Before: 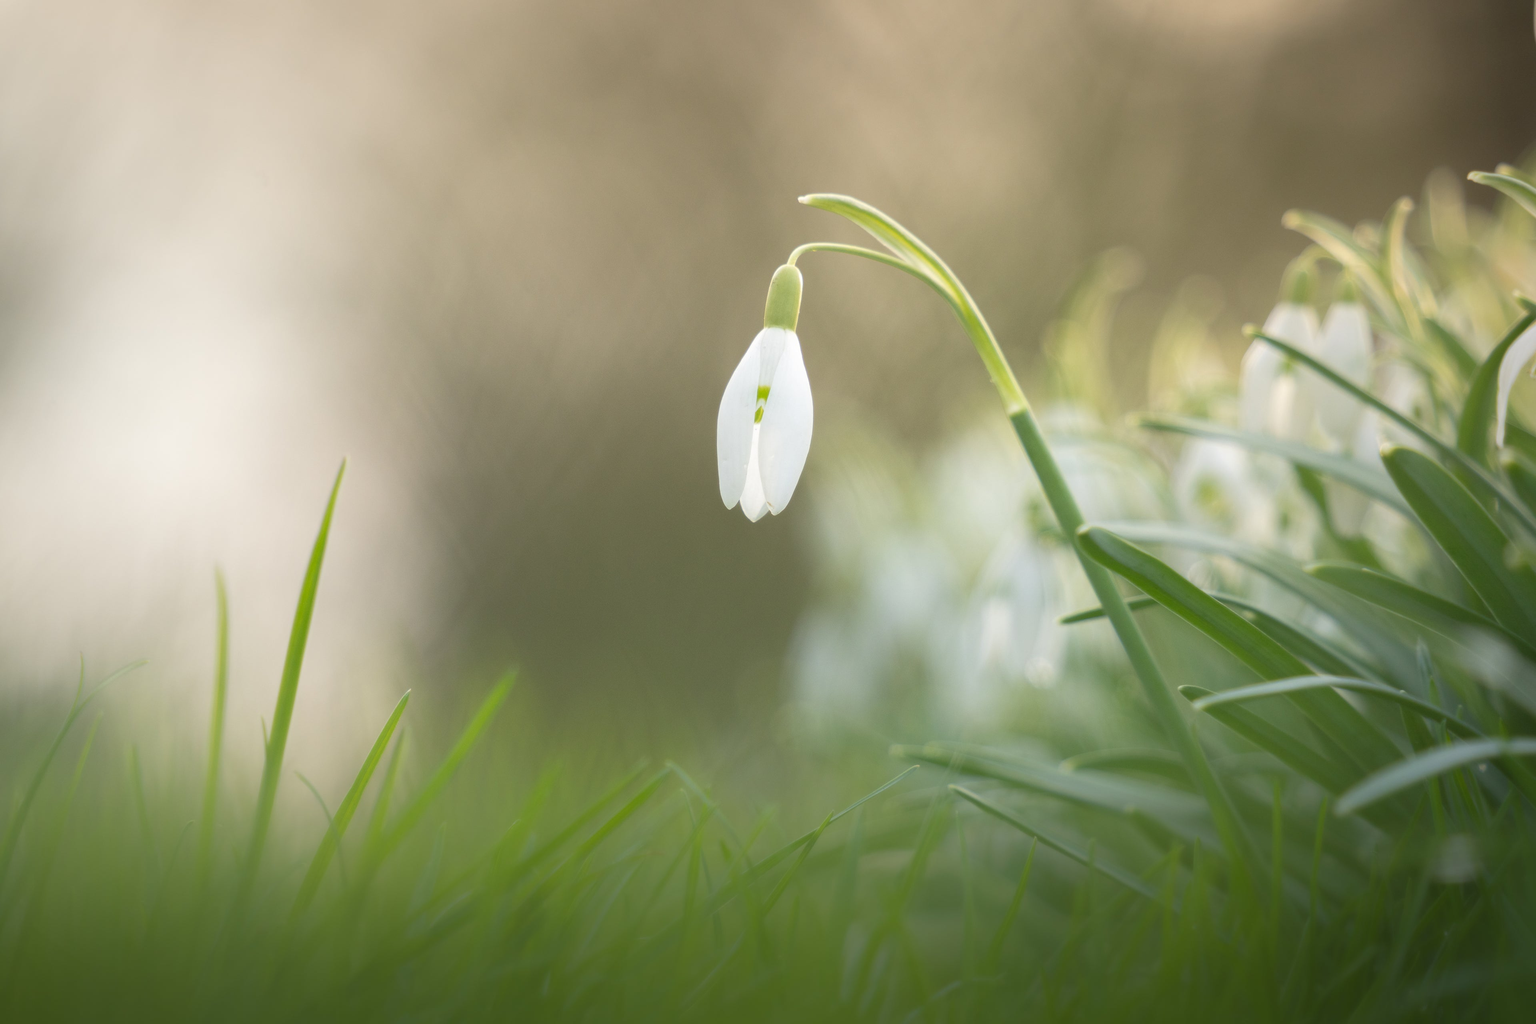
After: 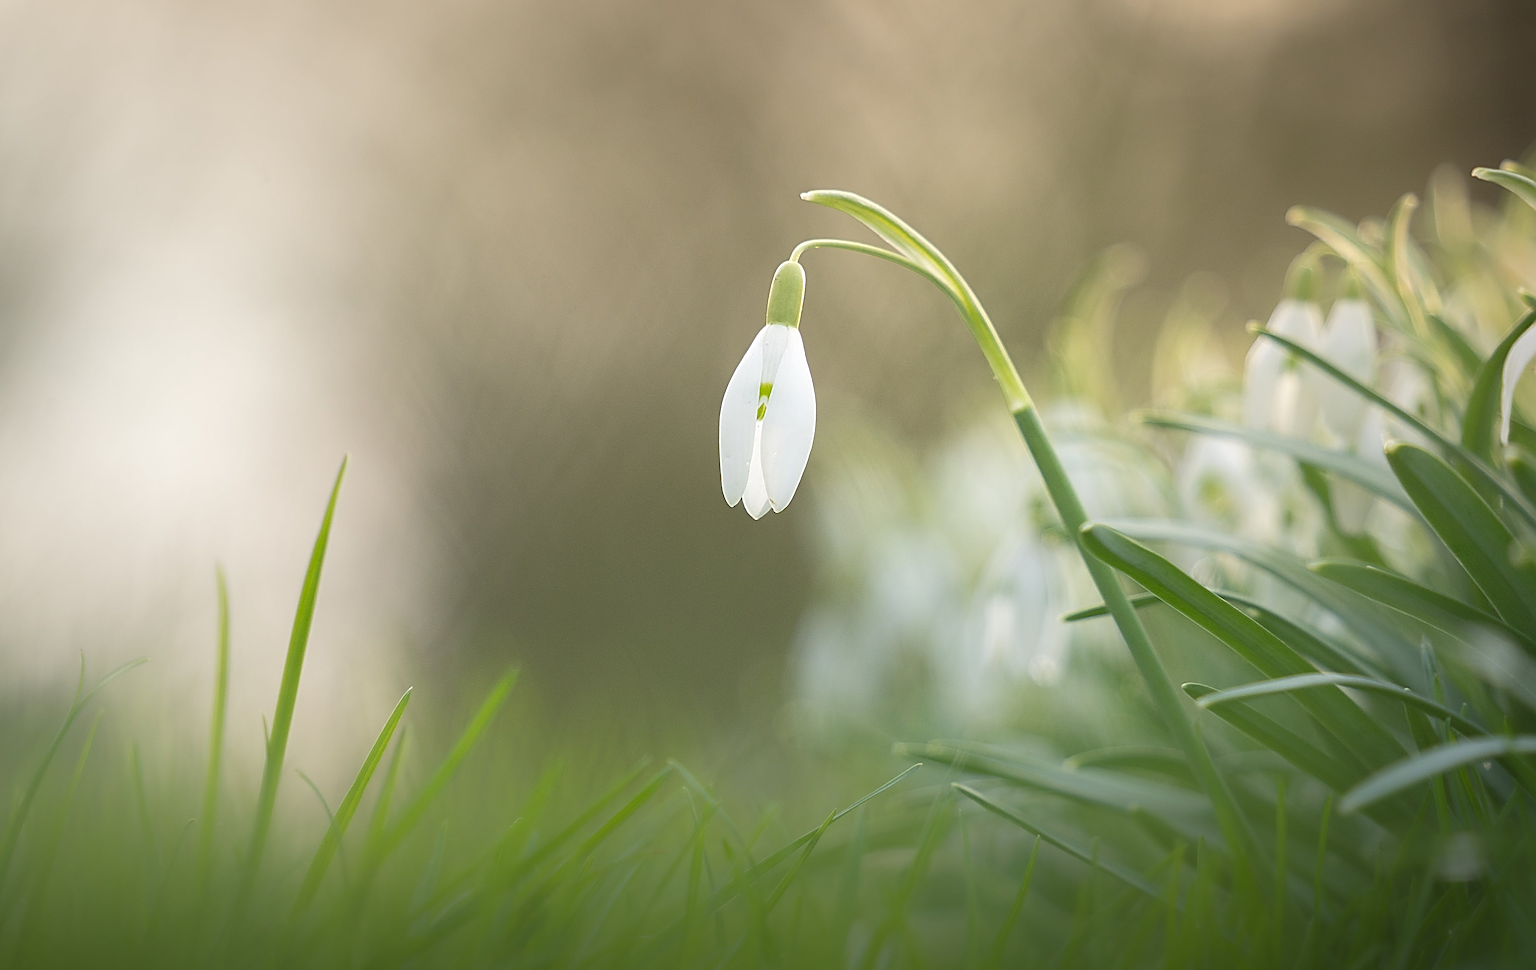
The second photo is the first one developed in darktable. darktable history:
crop: top 0.448%, right 0.264%, bottom 5.045%
sharpen: radius 3.158, amount 1.731
